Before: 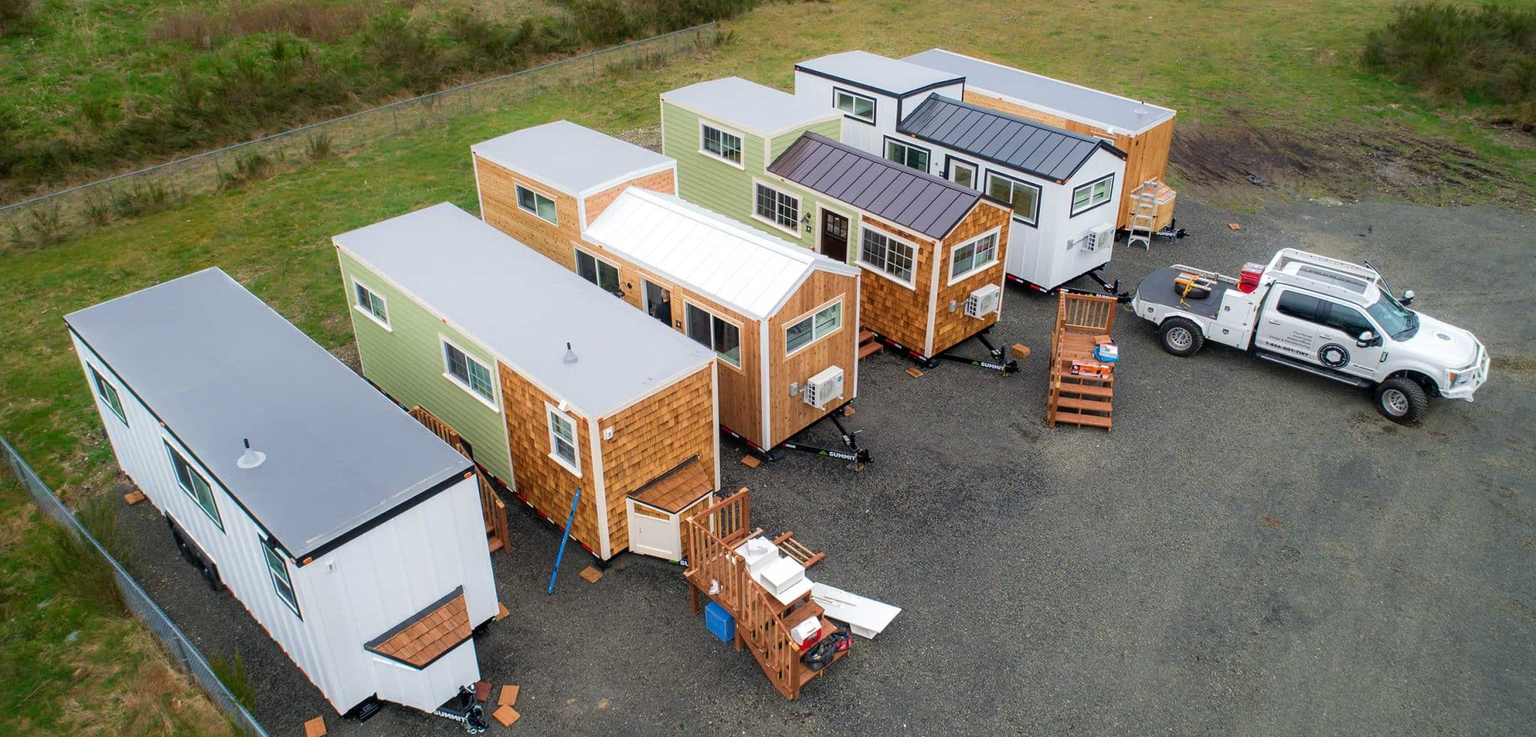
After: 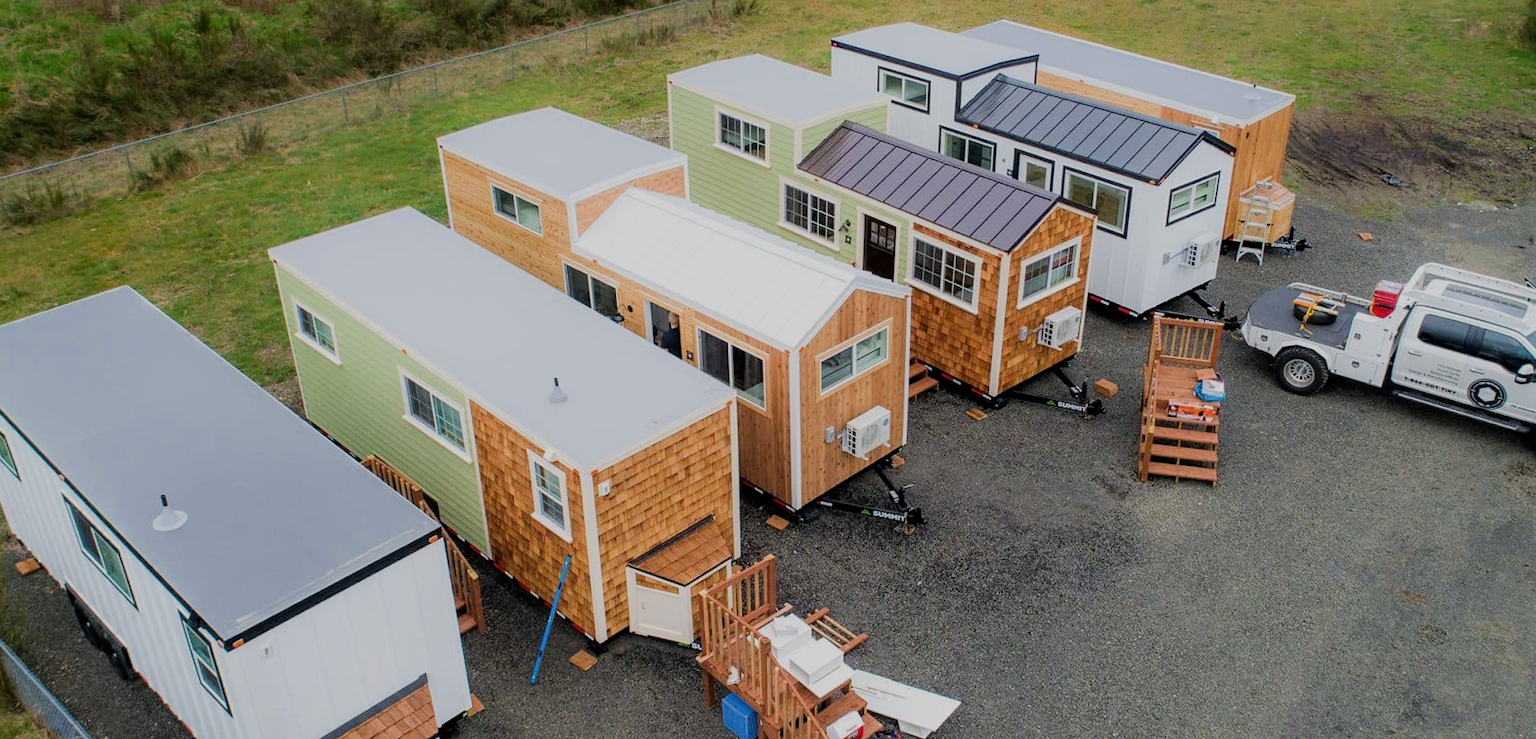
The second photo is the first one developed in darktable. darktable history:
crop and rotate: left 7.295%, top 4.395%, right 10.524%, bottom 13.159%
filmic rgb: black relative exposure -8.57 EV, white relative exposure 5.55 EV, hardness 3.35, contrast 1.015
